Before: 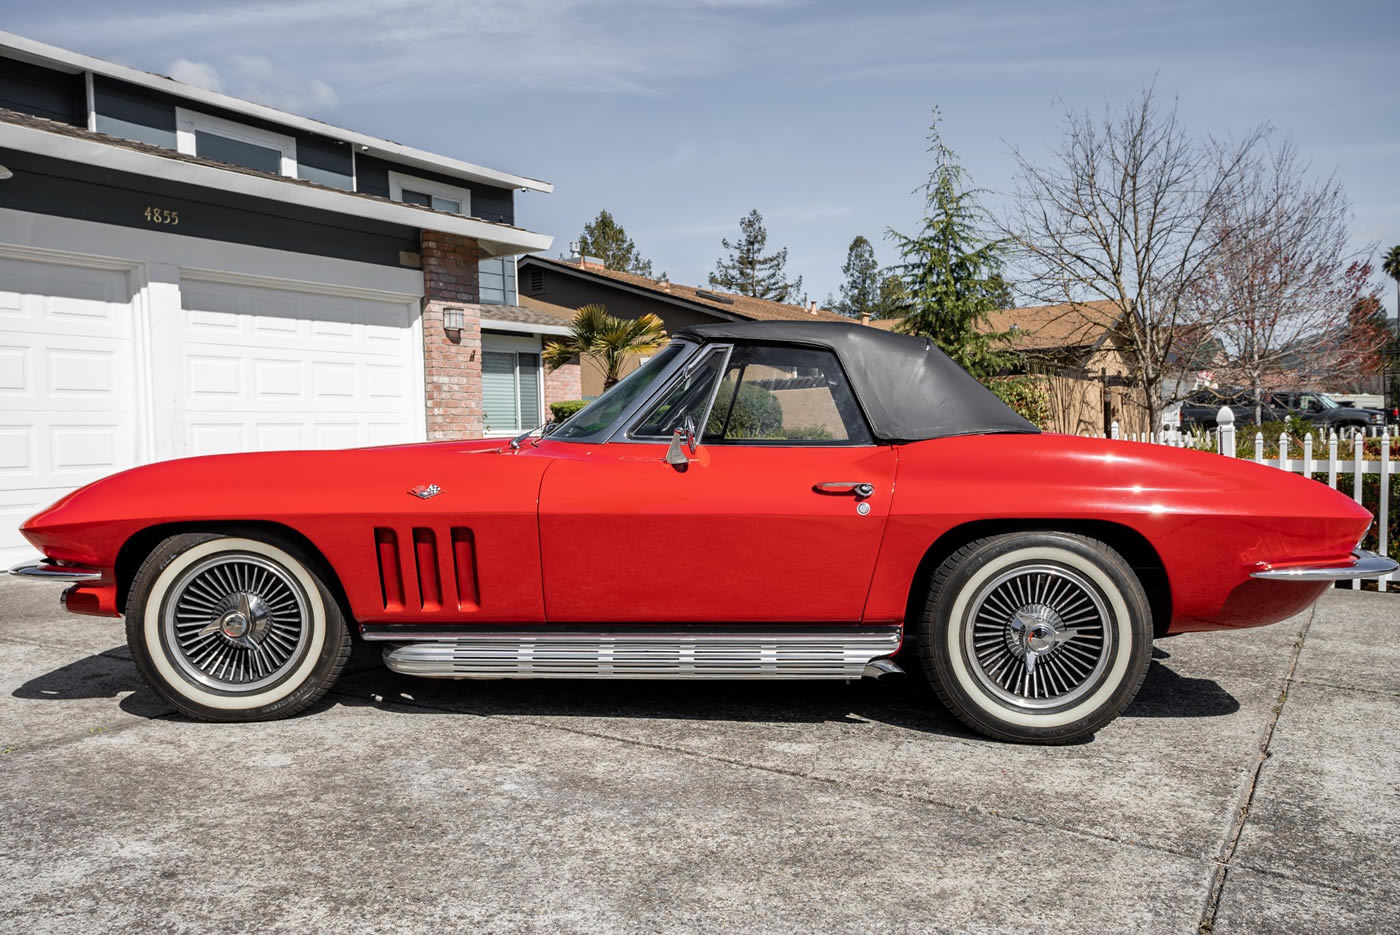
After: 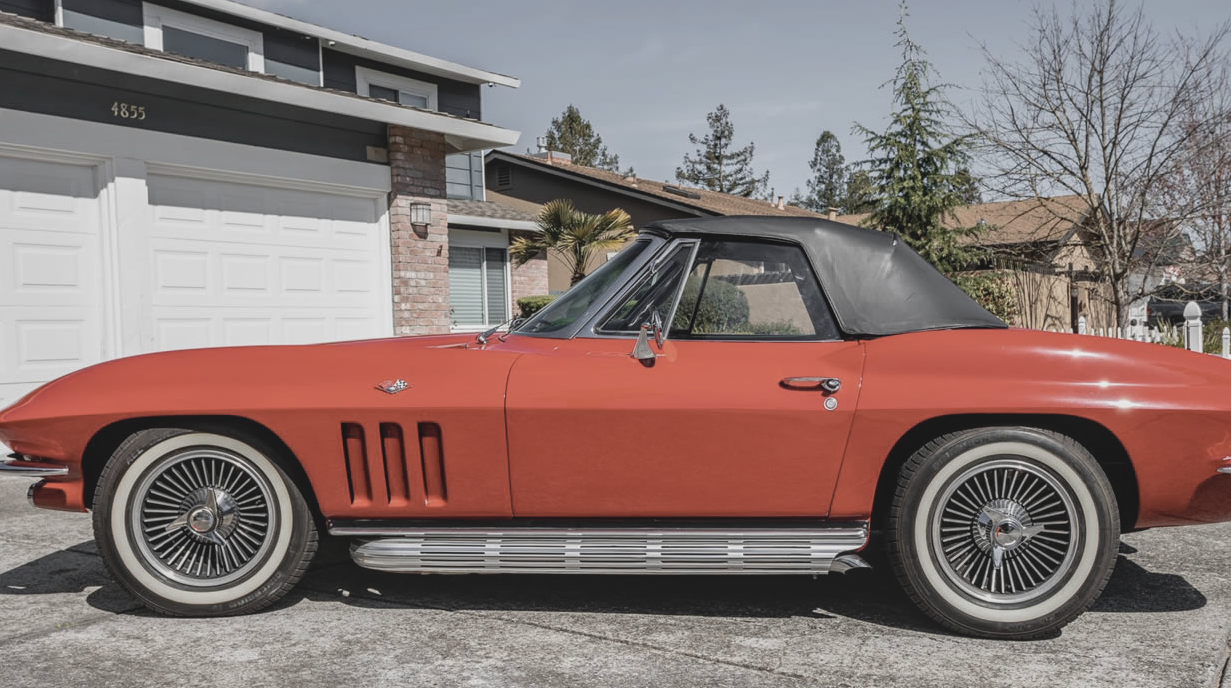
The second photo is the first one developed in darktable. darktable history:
local contrast: detail 130%
contrast brightness saturation: contrast -0.26, saturation -0.43
crop and rotate: left 2.425%, top 11.305%, right 9.6%, bottom 15.08%
